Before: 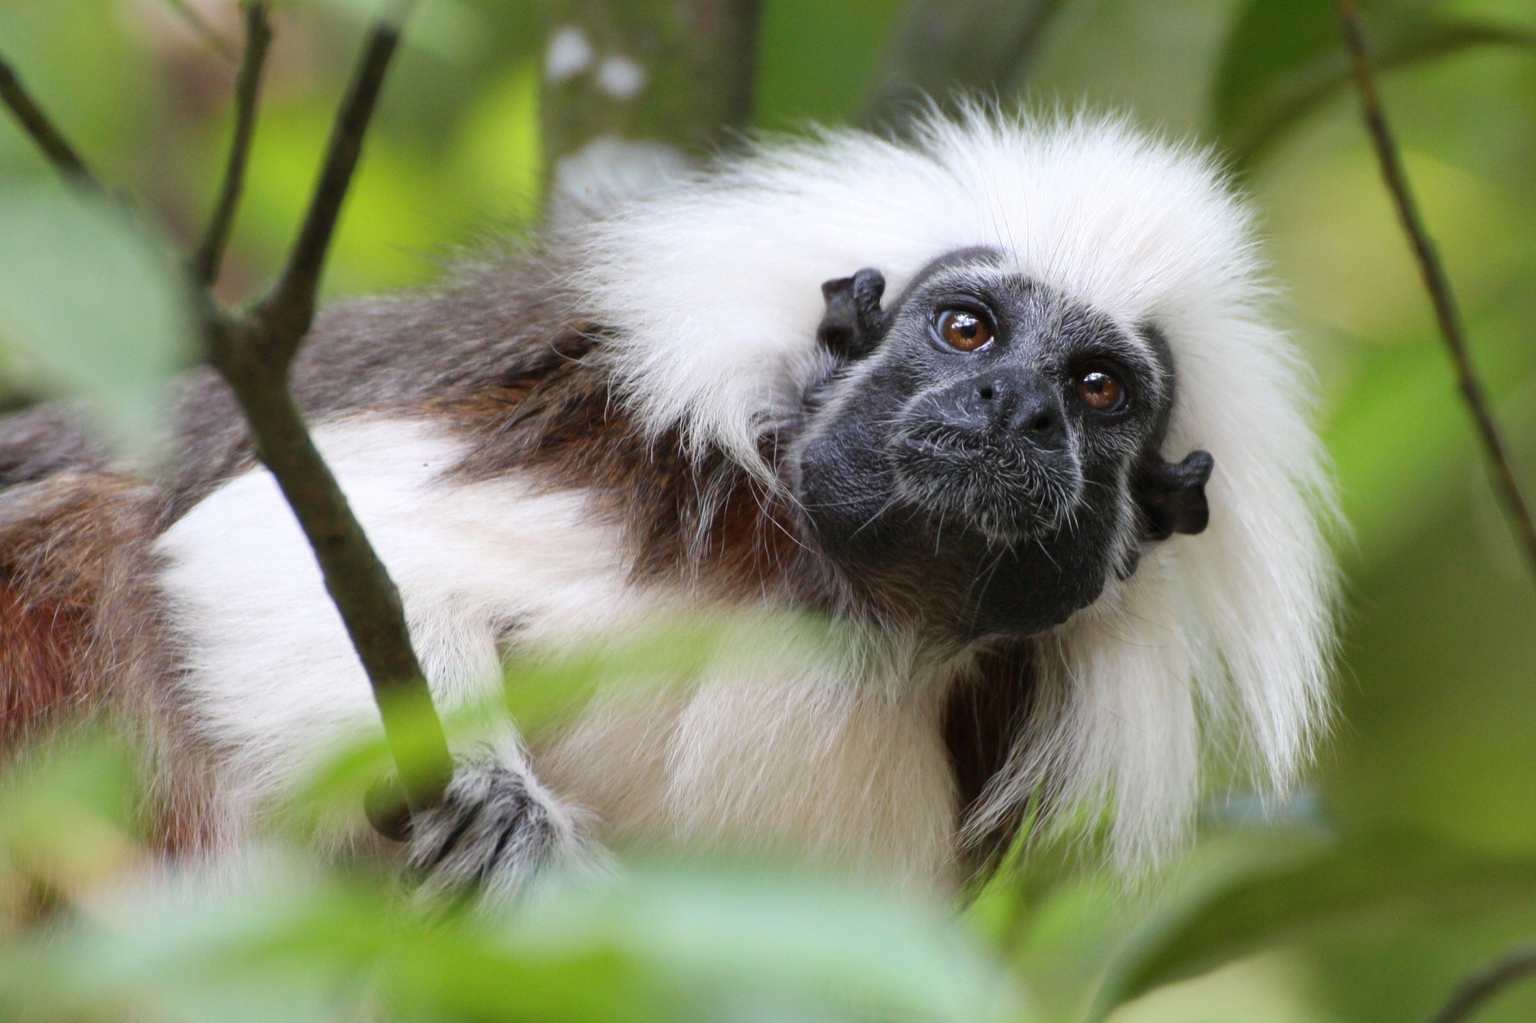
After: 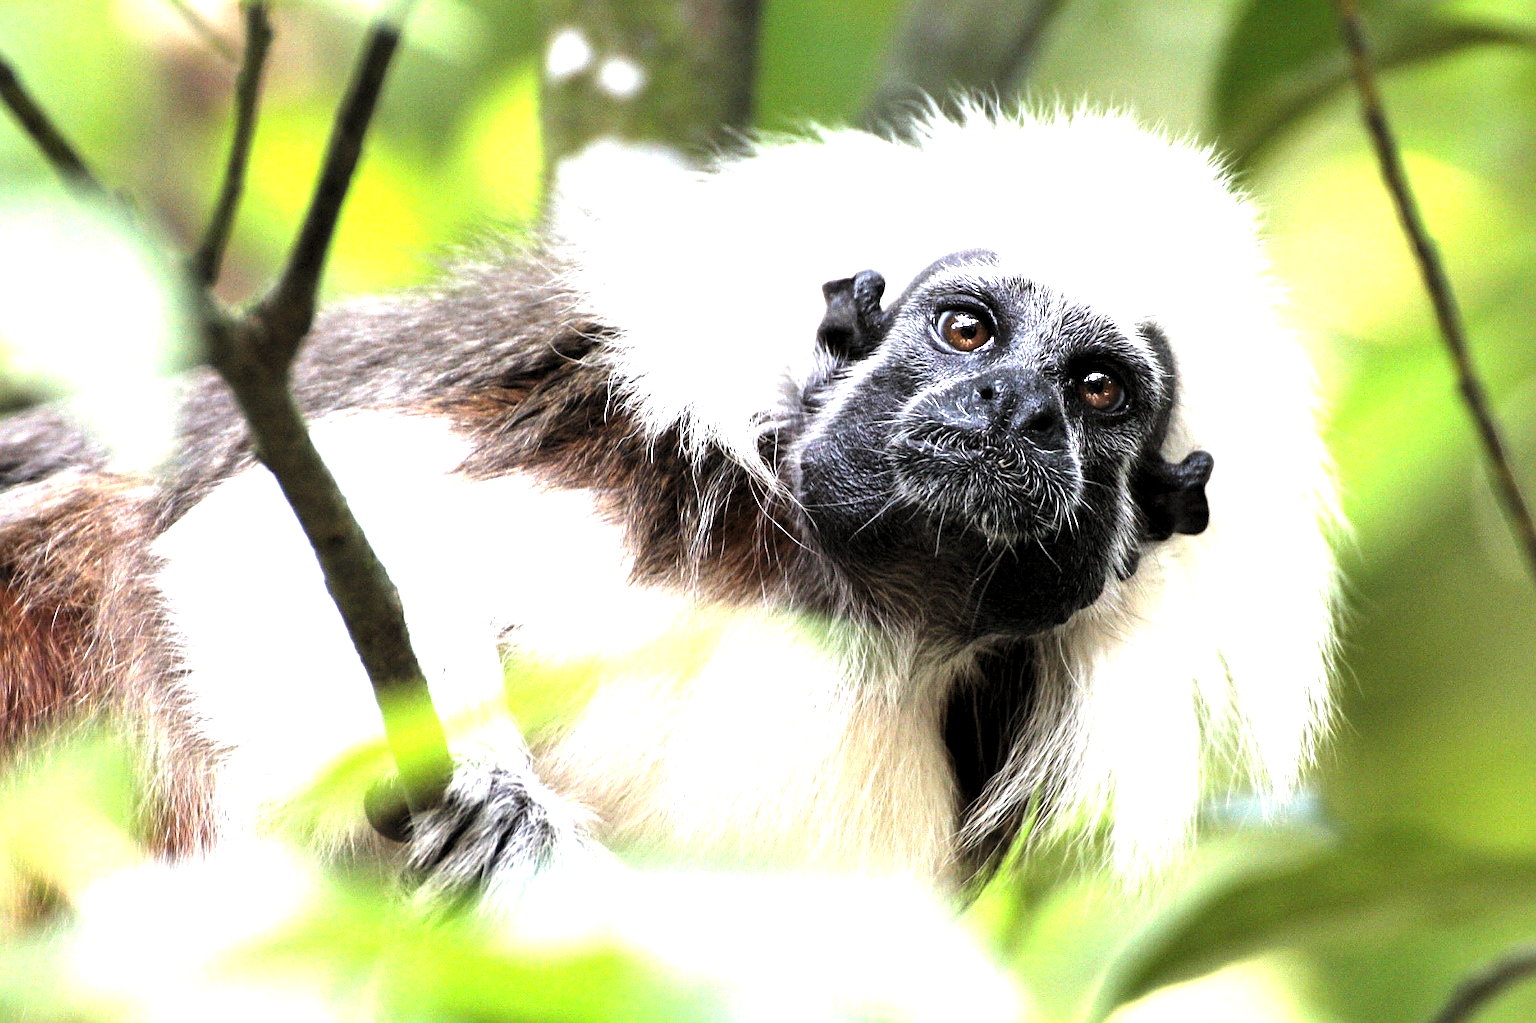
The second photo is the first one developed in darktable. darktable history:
sharpen: amount 0.589
exposure: black level correction 0, exposure 1.2 EV, compensate highlight preservation false
levels: levels [0.129, 0.519, 0.867]
